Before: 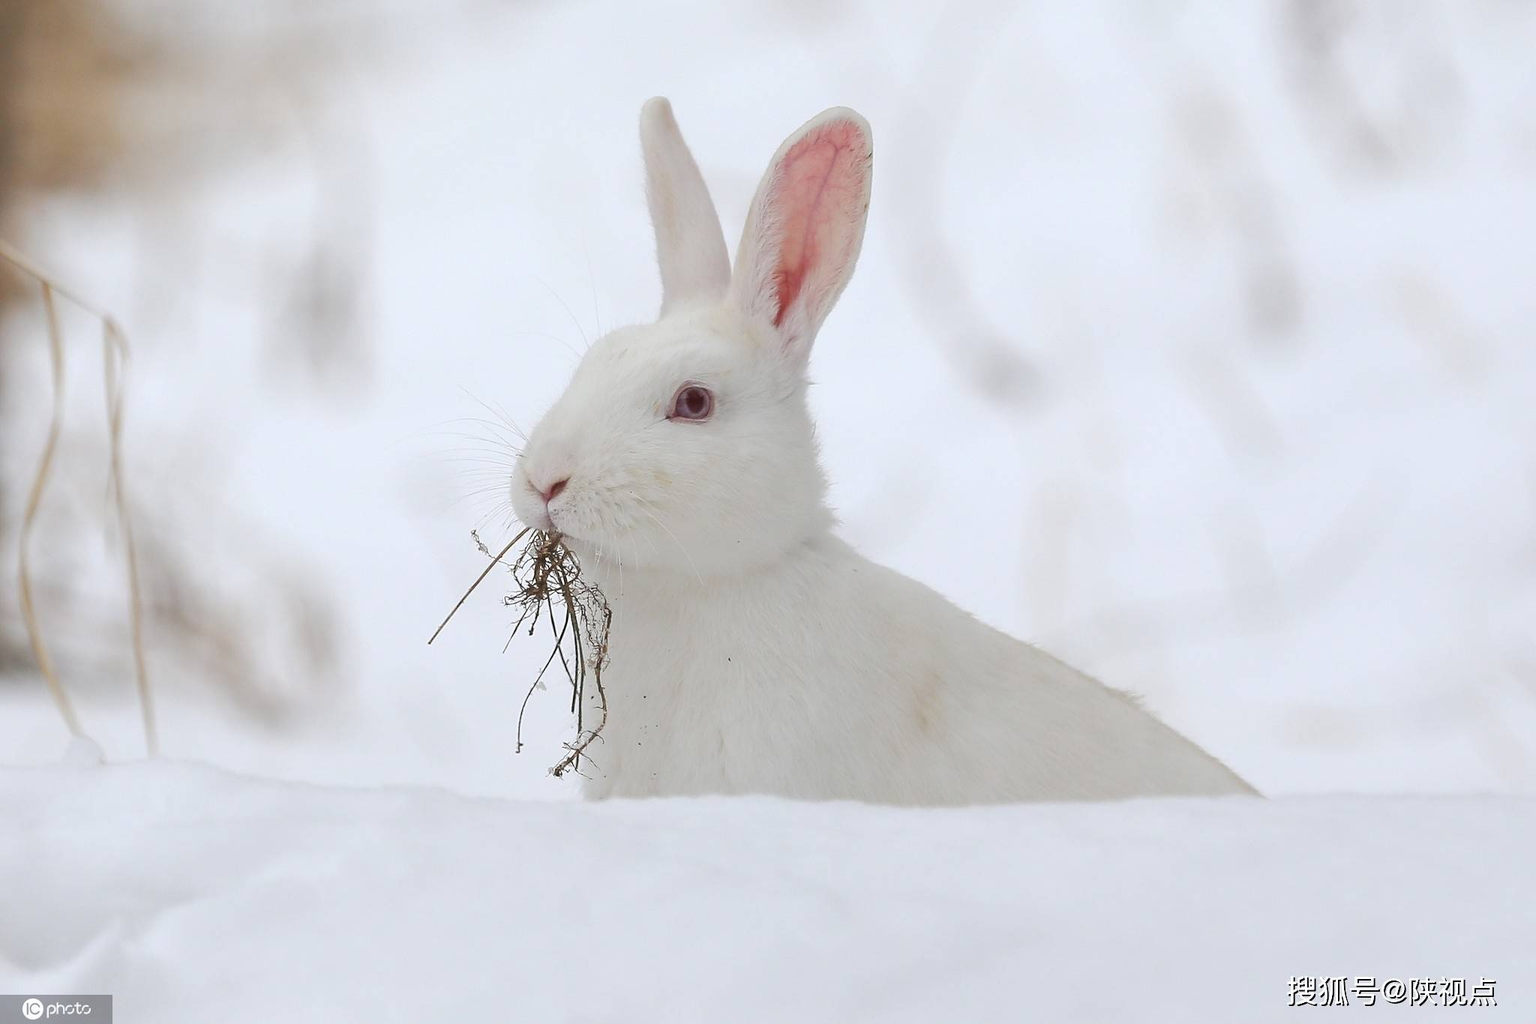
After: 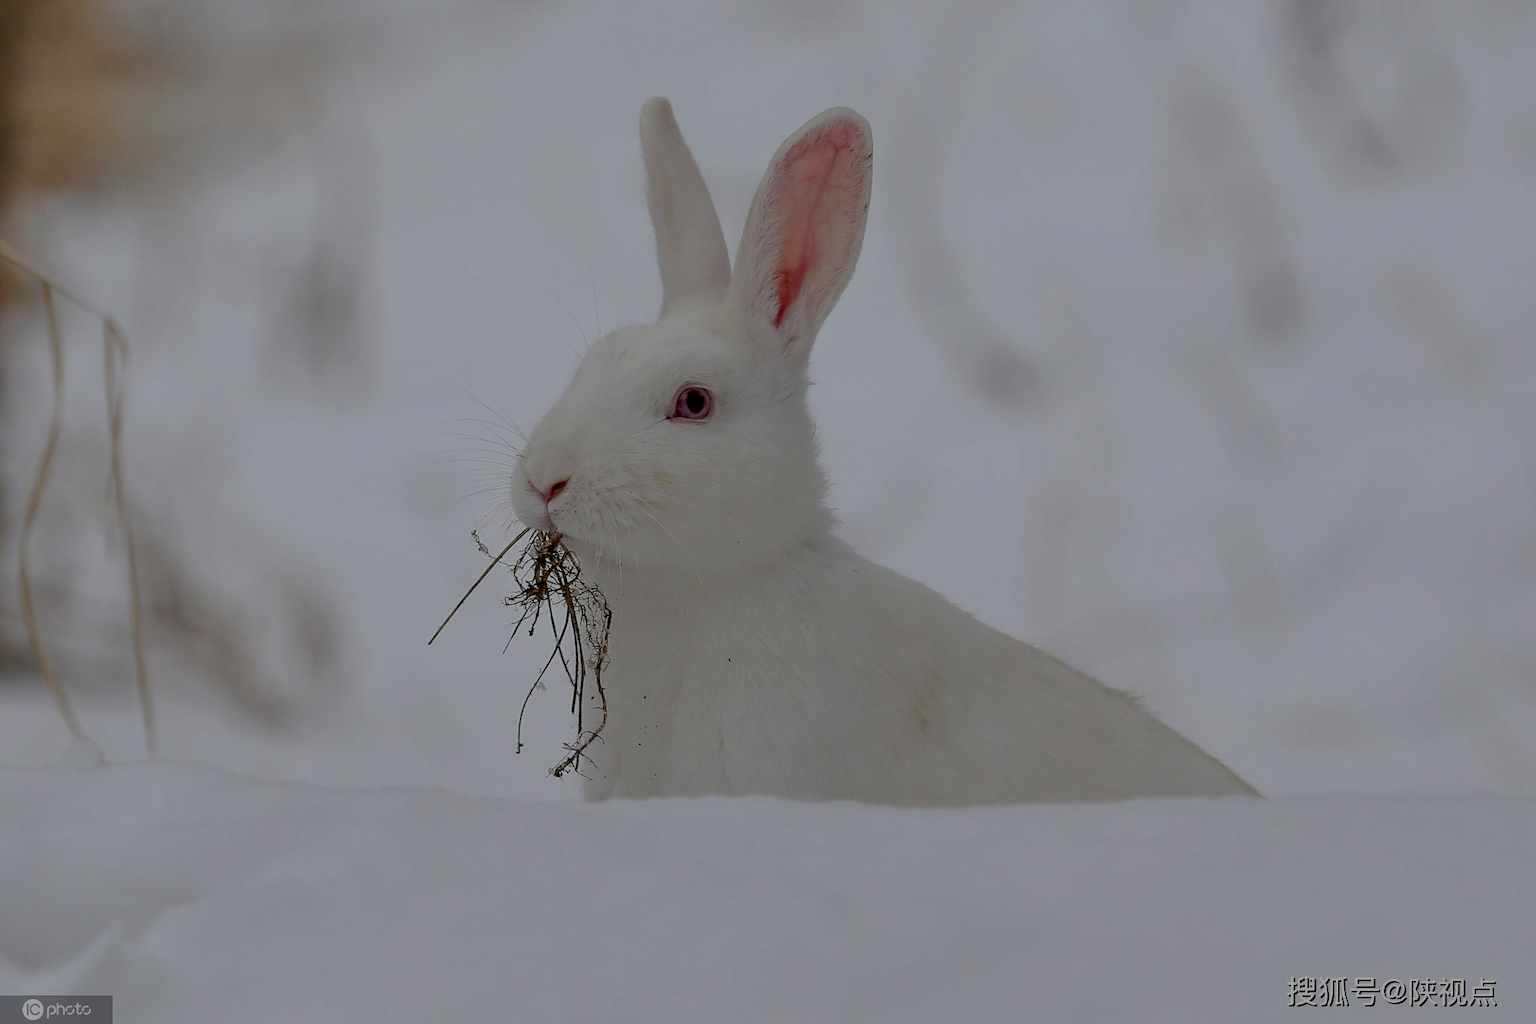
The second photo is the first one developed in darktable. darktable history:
tone equalizer: -8 EV -2 EV, -7 EV -2 EV, -6 EV -2 EV, -5 EV -2 EV, -4 EV -2 EV, -3 EV -2 EV, -2 EV -2 EV, -1 EV -1.63 EV, +0 EV -2 EV
shadows and highlights: shadows 32, highlights -32, soften with gaussian
exposure: black level correction 0.04, exposure 0.5 EV, compensate highlight preservation false
